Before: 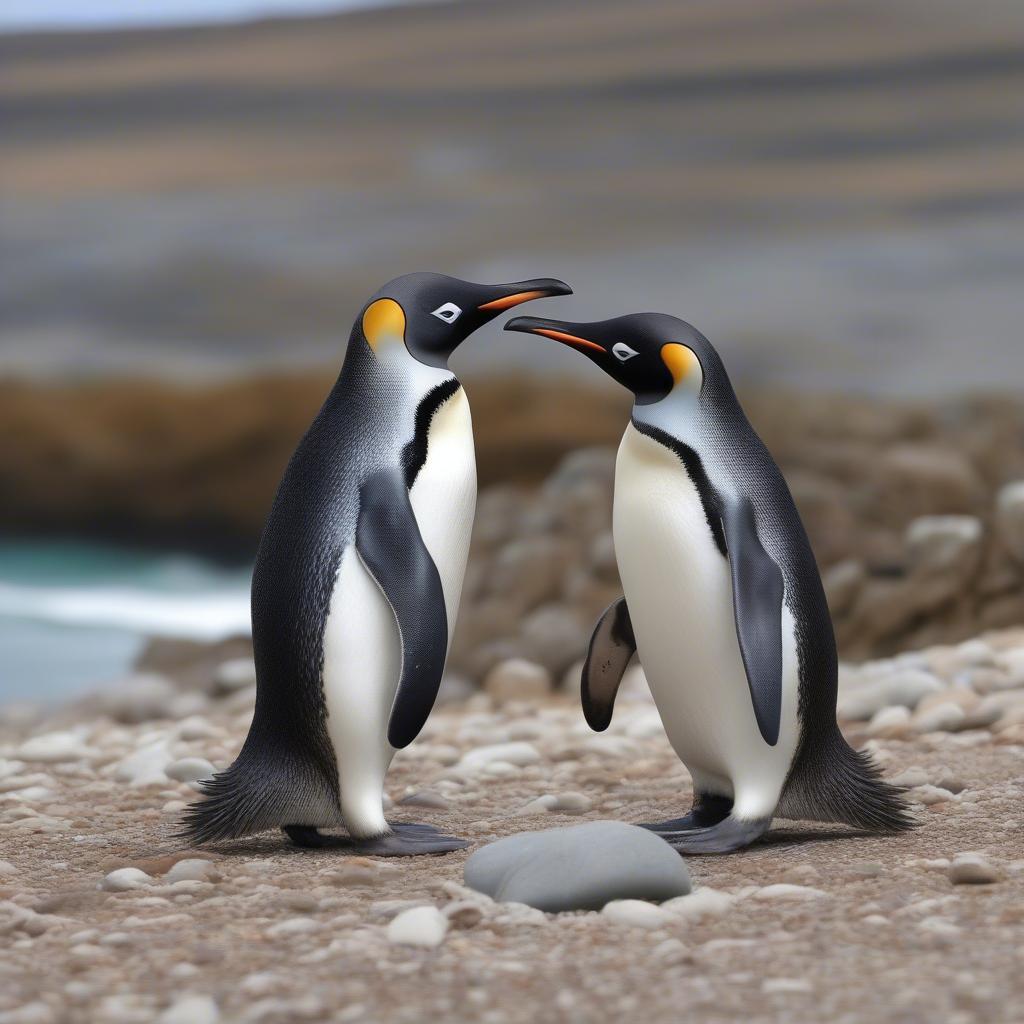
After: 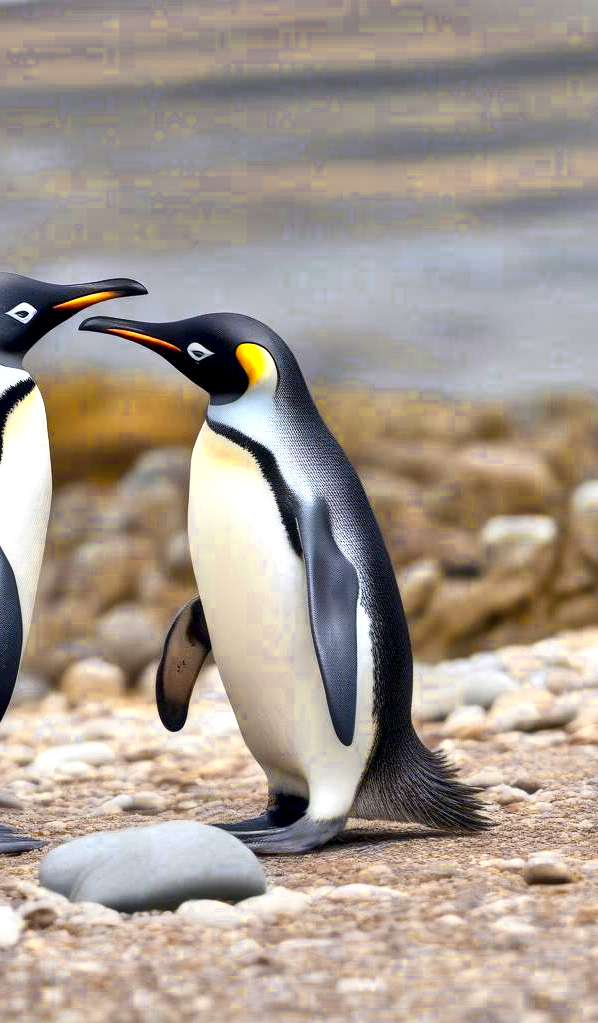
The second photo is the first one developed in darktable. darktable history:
tone equalizer: -7 EV 0.151 EV, -6 EV 0.566 EV, -5 EV 1.14 EV, -4 EV 1.33 EV, -3 EV 1.16 EV, -2 EV 0.6 EV, -1 EV 0.15 EV
exposure: exposure 0.201 EV, compensate exposure bias true, compensate highlight preservation false
color balance rgb: global offset › chroma 0.093%, global offset › hue 253.84°, linear chroma grading › global chroma 10.437%, perceptual saturation grading › global saturation 25.043%, global vibrance 44.173%
color zones: curves: ch0 [(0.004, 0.306) (0.107, 0.448) (0.252, 0.656) (0.41, 0.398) (0.595, 0.515) (0.768, 0.628)]; ch1 [(0.07, 0.323) (0.151, 0.452) (0.252, 0.608) (0.346, 0.221) (0.463, 0.189) (0.61, 0.368) (0.735, 0.395) (0.921, 0.412)]; ch2 [(0, 0.476) (0.132, 0.512) (0.243, 0.512) (0.397, 0.48) (0.522, 0.376) (0.634, 0.536) (0.761, 0.46)]
contrast brightness saturation: contrast 0.286
crop: left 41.534%
local contrast: highlights 23%, shadows 76%, midtone range 0.746
